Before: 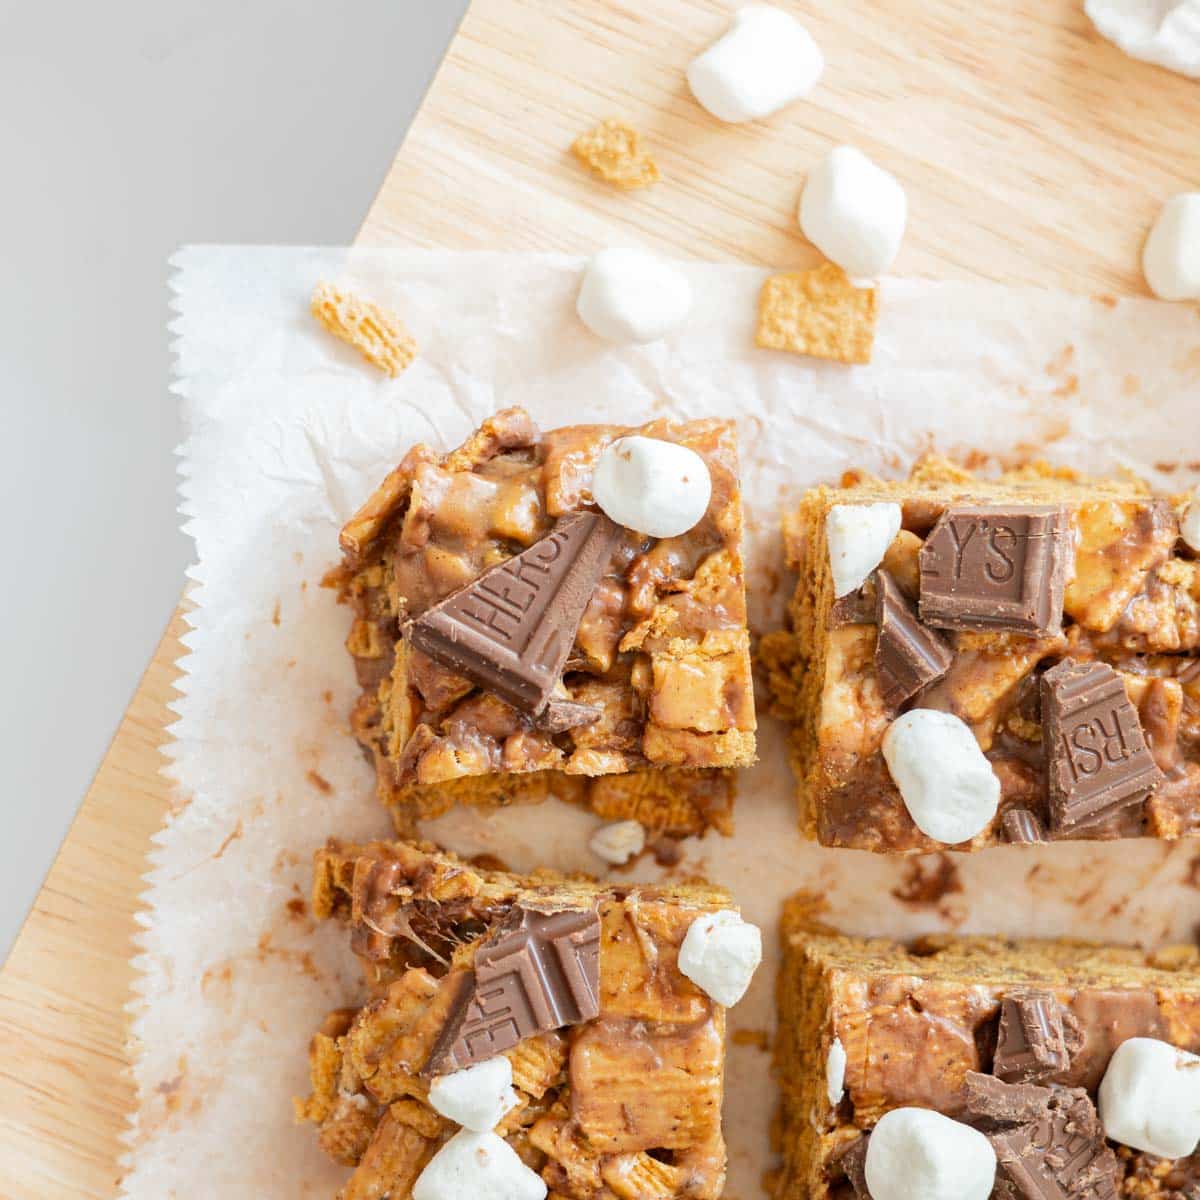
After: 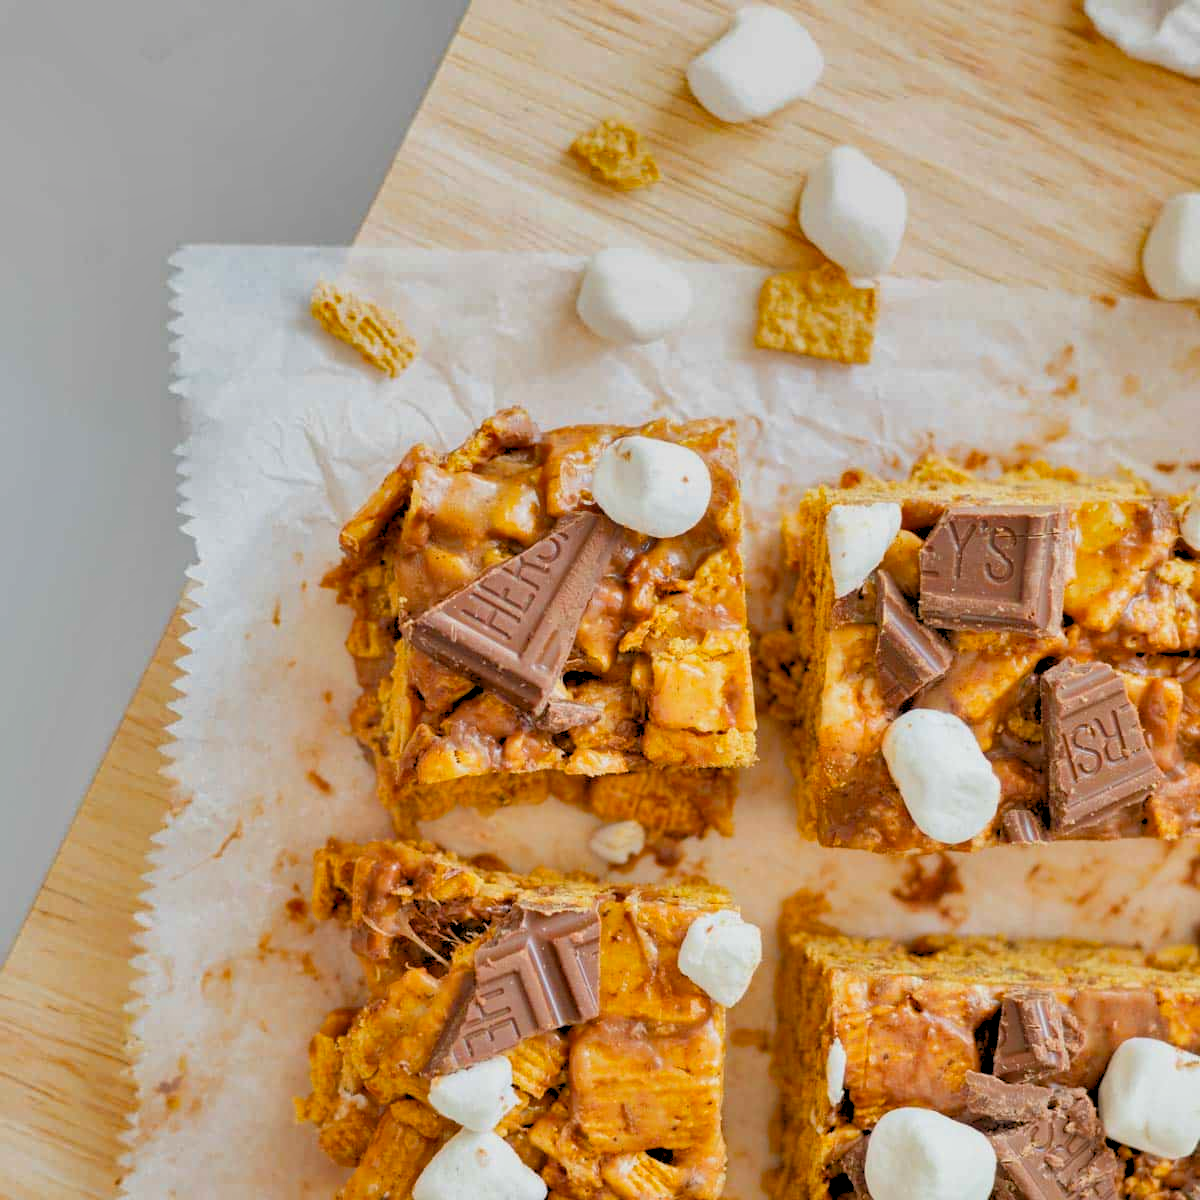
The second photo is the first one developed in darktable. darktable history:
shadows and highlights: radius 100.41, shadows 50.55, highlights -64.36, highlights color adjustment 49.82%, soften with gaussian
rgb levels: preserve colors sum RGB, levels [[0.038, 0.433, 0.934], [0, 0.5, 1], [0, 0.5, 1]]
color balance rgb: perceptual saturation grading › global saturation 20%, global vibrance 20%
